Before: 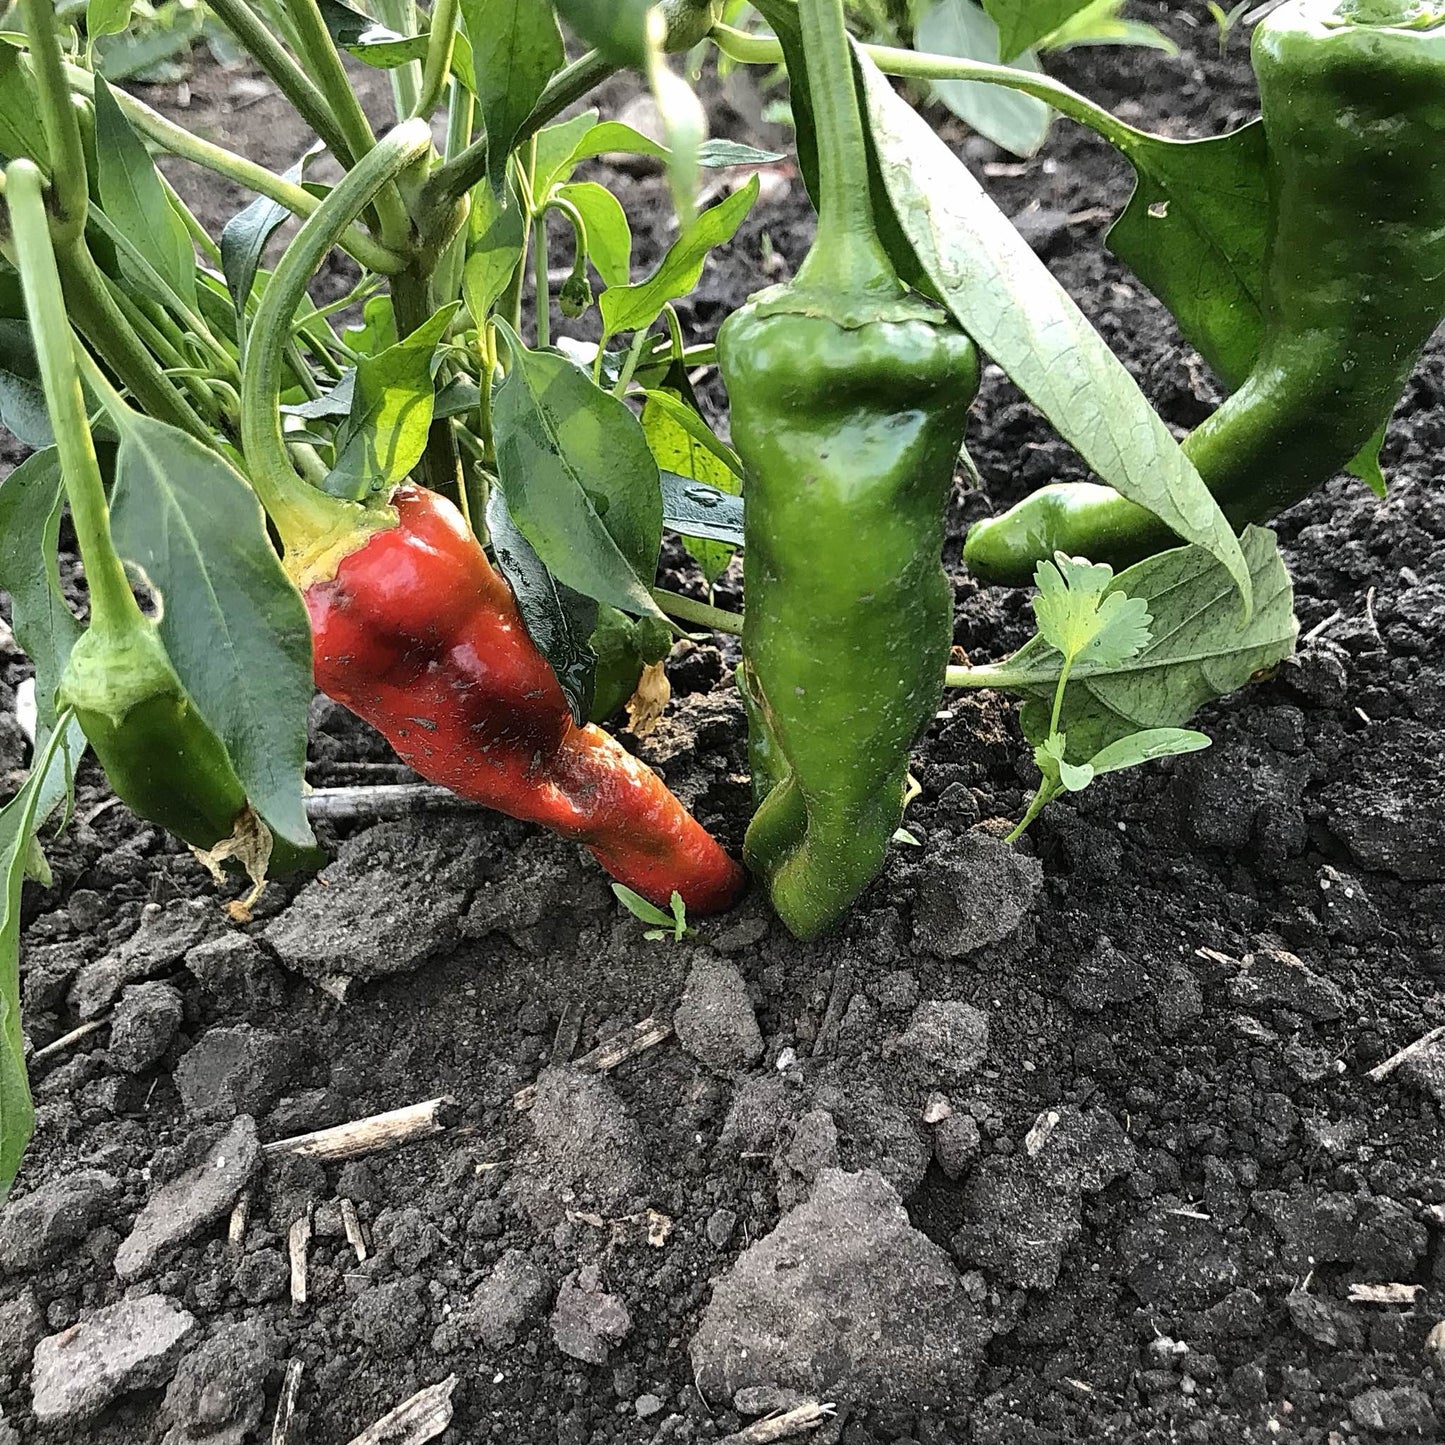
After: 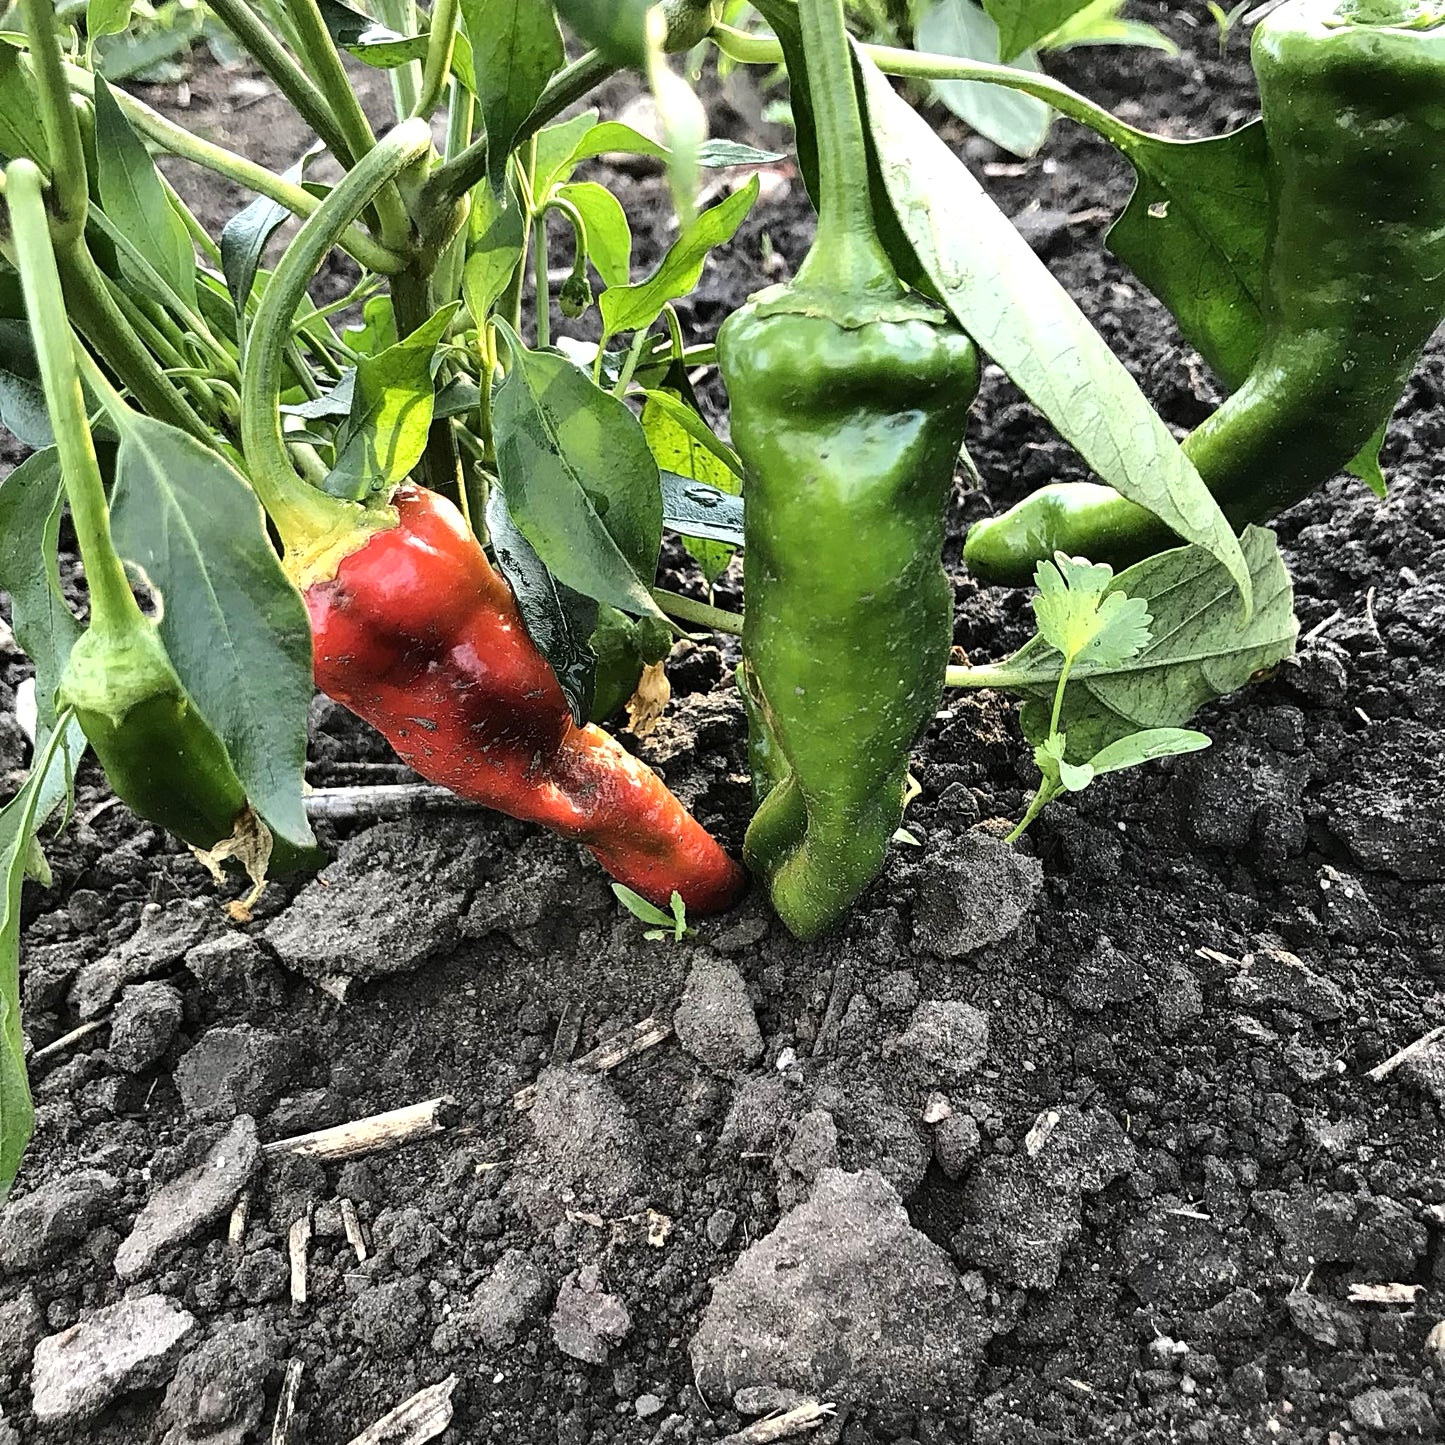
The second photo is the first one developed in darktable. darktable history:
tone equalizer: -8 EV -0.417 EV, -7 EV -0.389 EV, -6 EV -0.333 EV, -5 EV -0.222 EV, -3 EV 0.222 EV, -2 EV 0.333 EV, -1 EV 0.389 EV, +0 EV 0.417 EV, edges refinement/feathering 500, mask exposure compensation -1.25 EV, preserve details no
shadows and highlights: low approximation 0.01, soften with gaussian
